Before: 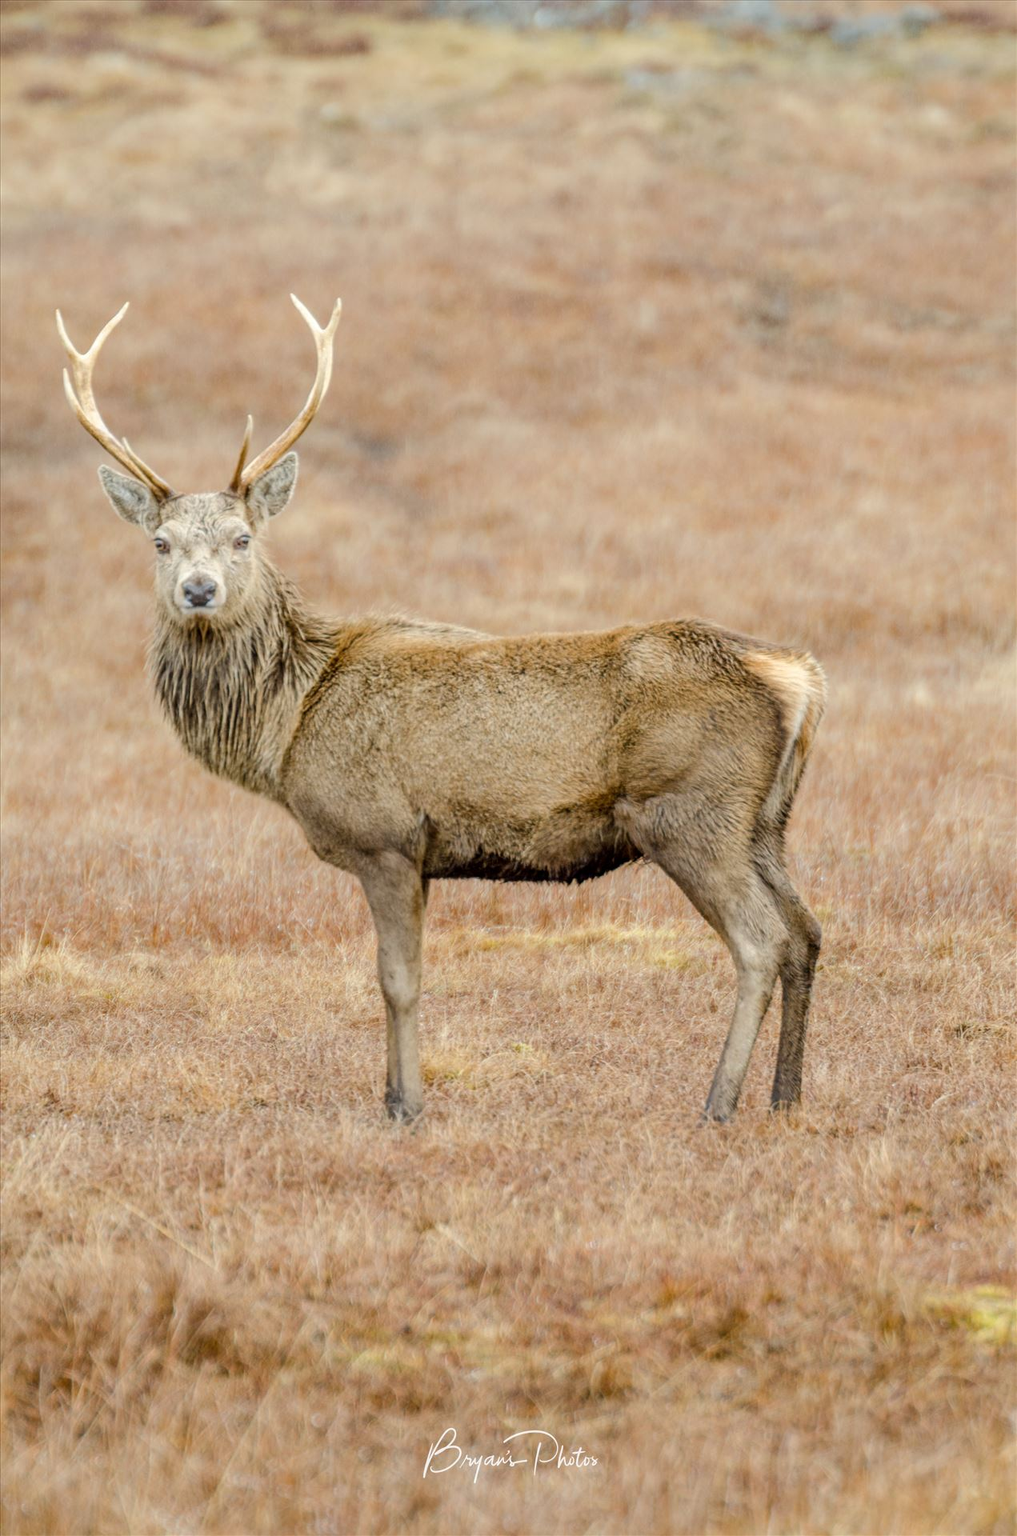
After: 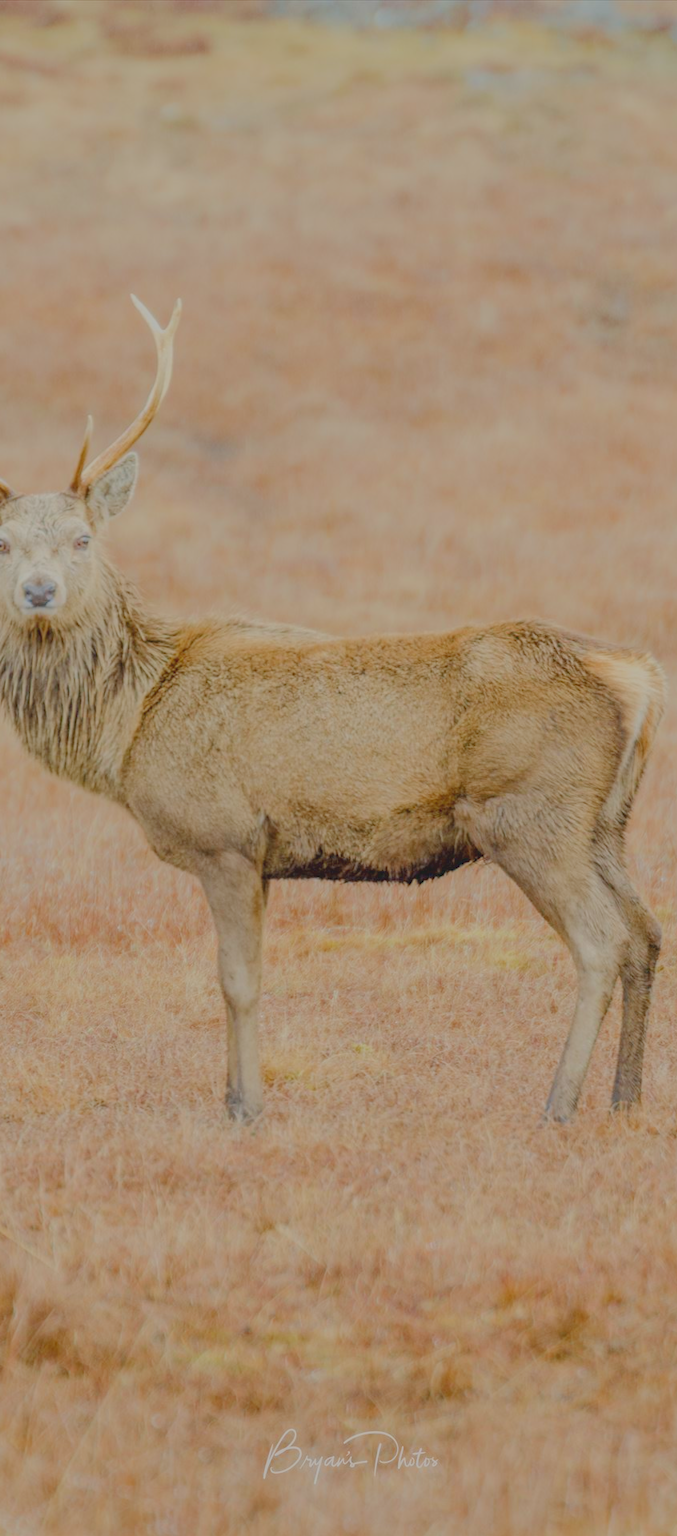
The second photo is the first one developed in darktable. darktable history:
exposure: black level correction -0.002, exposure 0.54 EV, compensate highlight preservation false
filmic rgb: black relative exposure -16 EV, white relative exposure 8 EV, threshold 3 EV, hardness 4.17, latitude 50%, contrast 0.5, color science v5 (2021), contrast in shadows safe, contrast in highlights safe, enable highlight reconstruction true
crop and rotate: left 15.754%, right 17.579%
